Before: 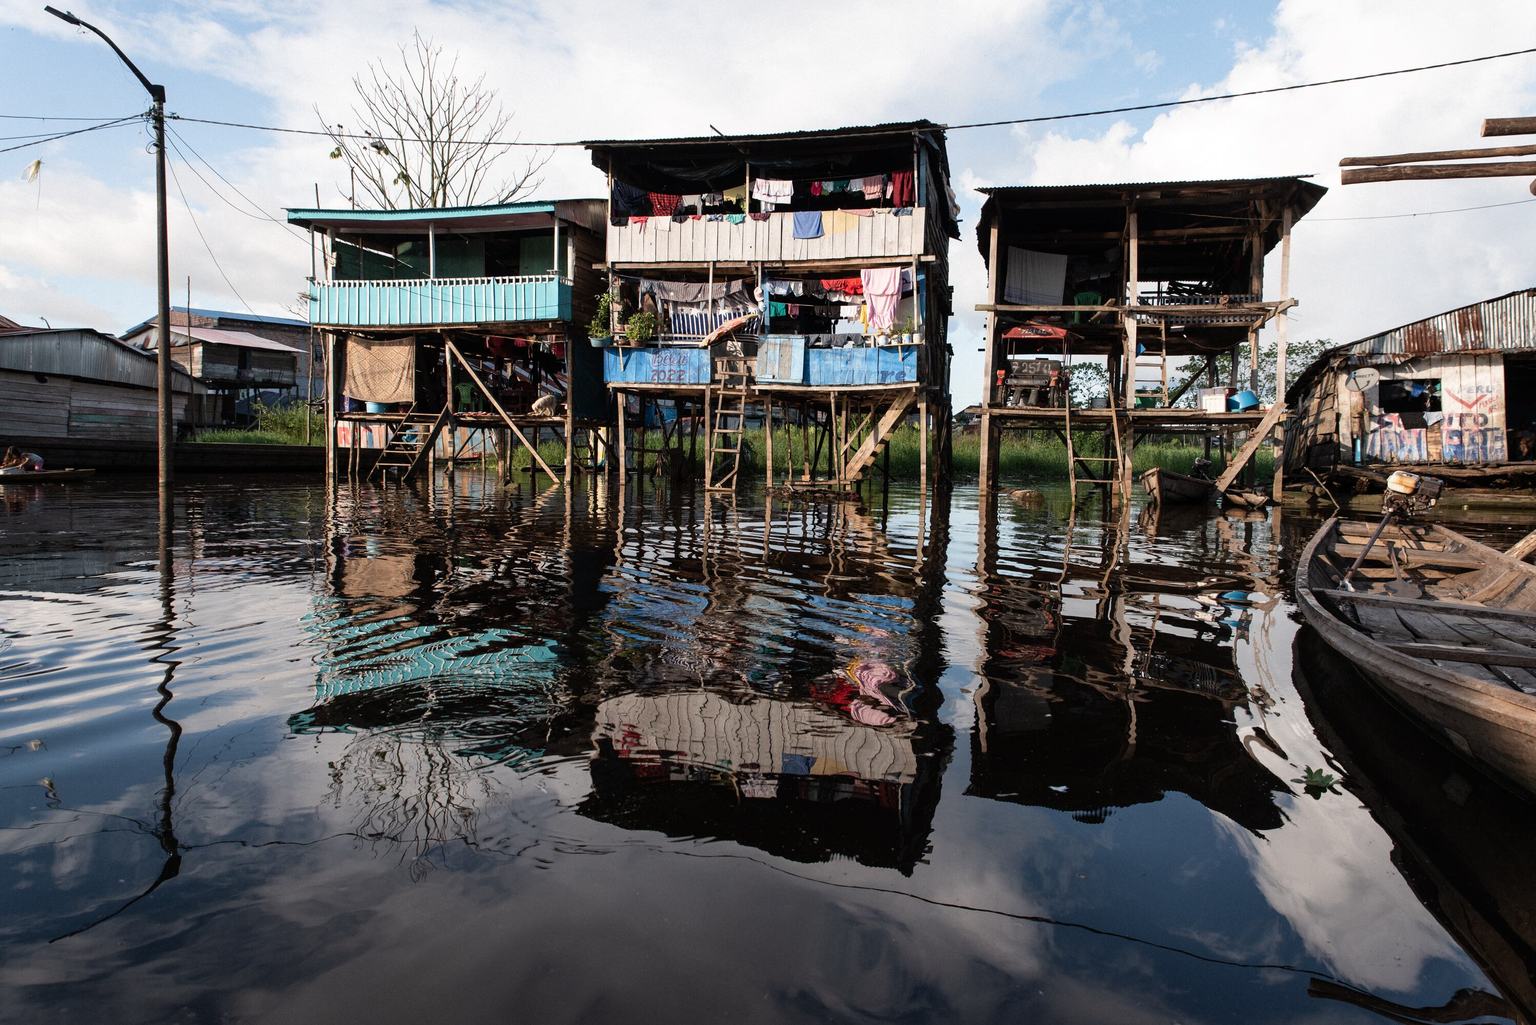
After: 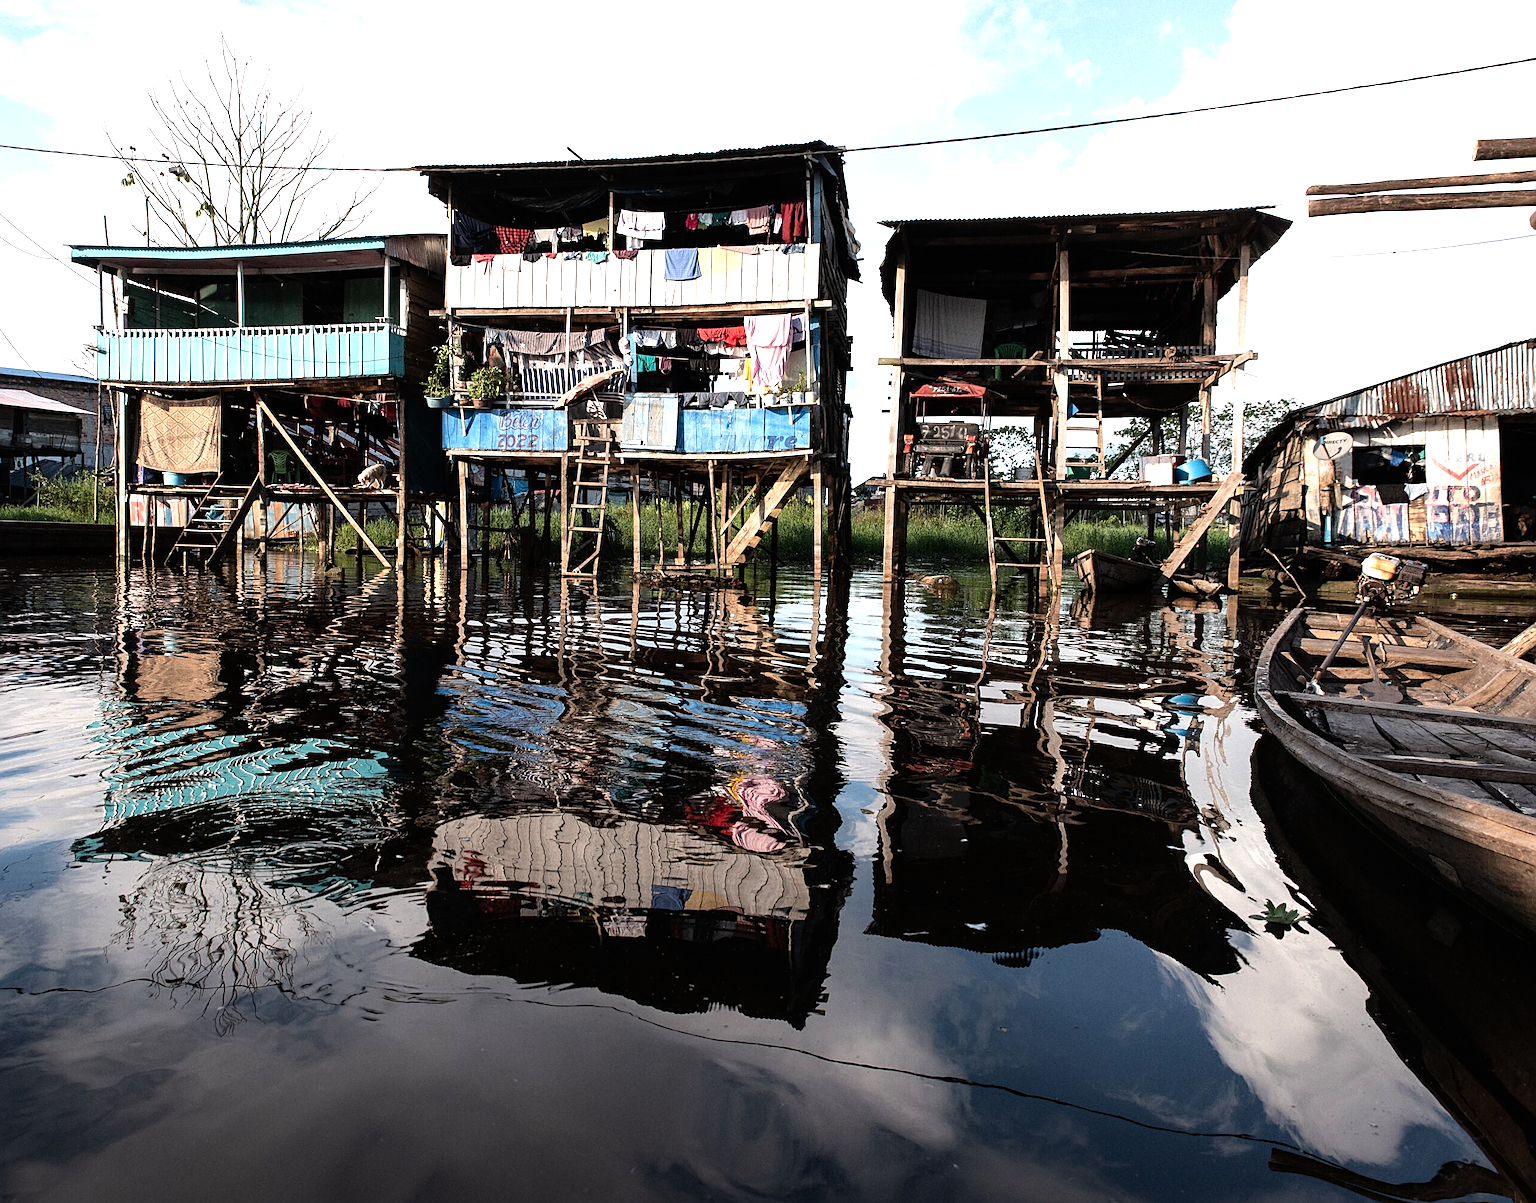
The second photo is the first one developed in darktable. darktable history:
crop and rotate: left 14.787%
tone equalizer: -8 EV -0.781 EV, -7 EV -0.737 EV, -6 EV -0.584 EV, -5 EV -0.415 EV, -3 EV 0.395 EV, -2 EV 0.6 EV, -1 EV 0.682 EV, +0 EV 0.748 EV, mask exposure compensation -0.489 EV
sharpen: on, module defaults
